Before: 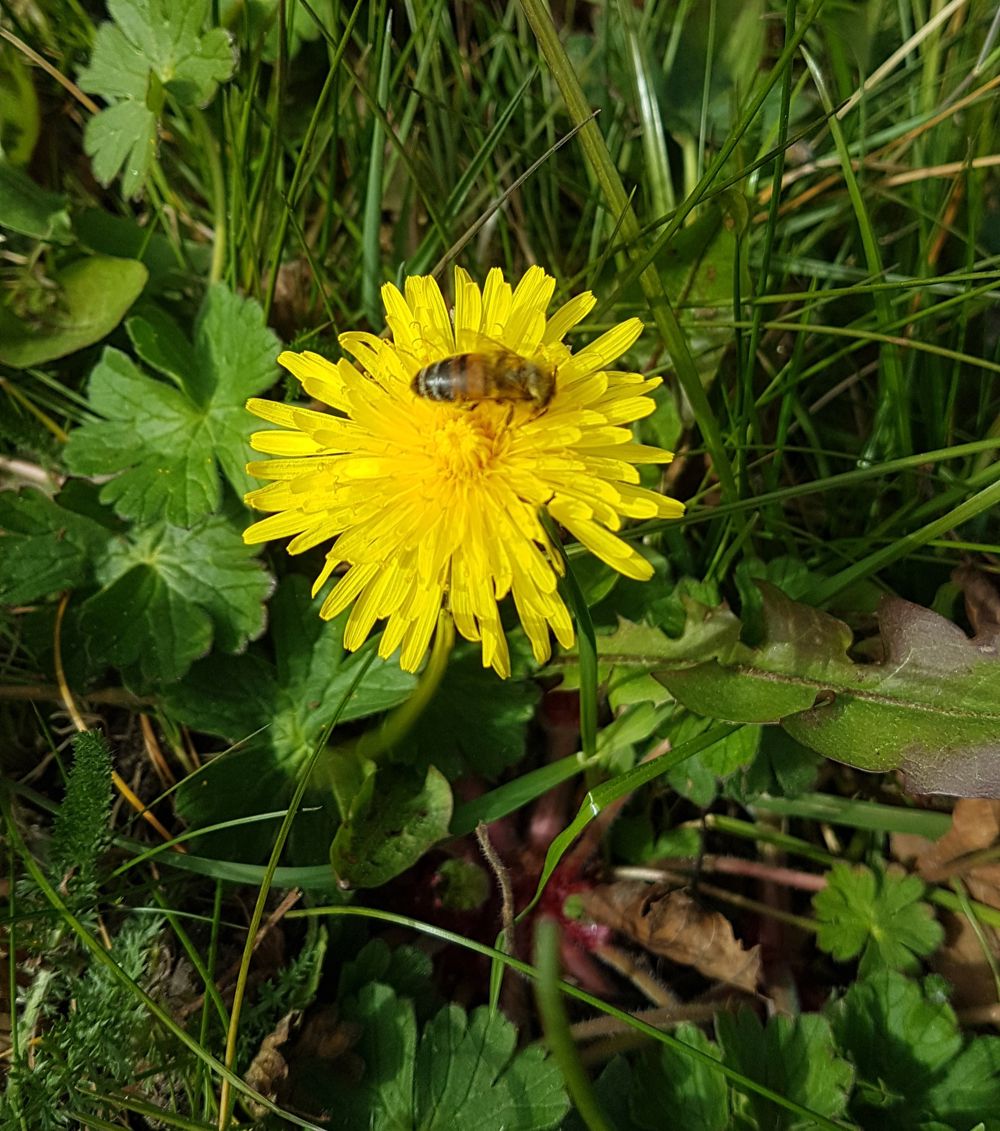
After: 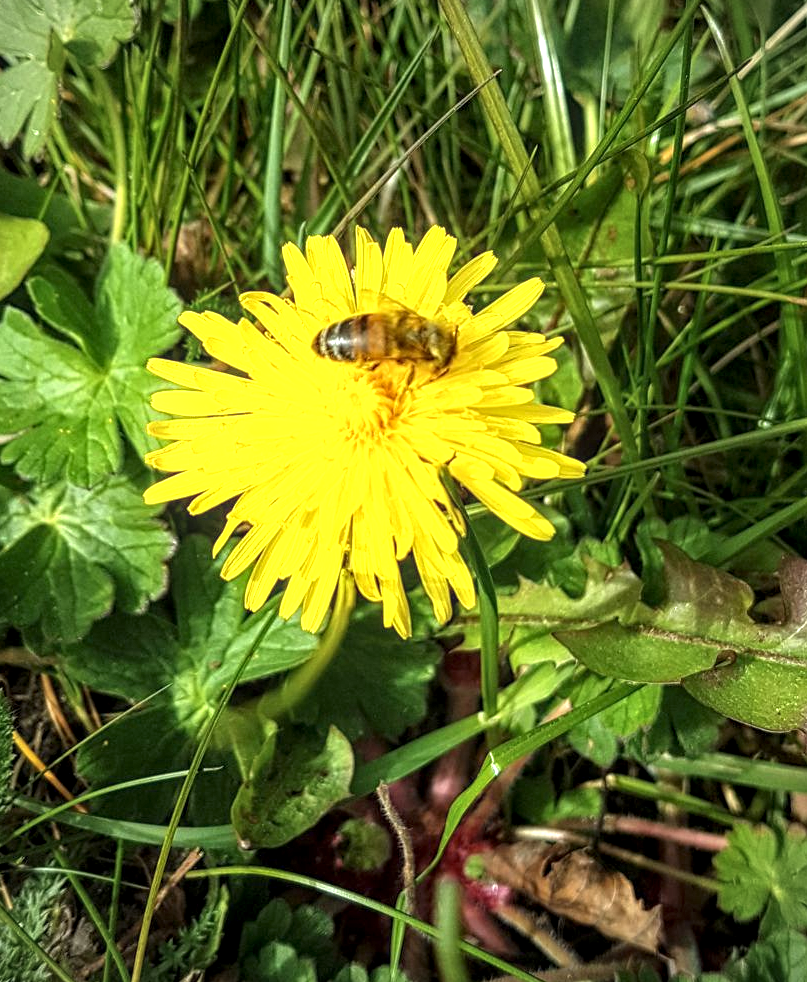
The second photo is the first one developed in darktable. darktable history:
vignetting: fall-off start 91.56%, brightness -0.463, saturation -0.288
crop: left 9.921%, top 3.57%, right 9.285%, bottom 9.527%
contrast brightness saturation: saturation -0.028
local contrast: highlights 61%, detail 143%, midtone range 0.425
exposure: exposure 0.95 EV, compensate highlight preservation false
